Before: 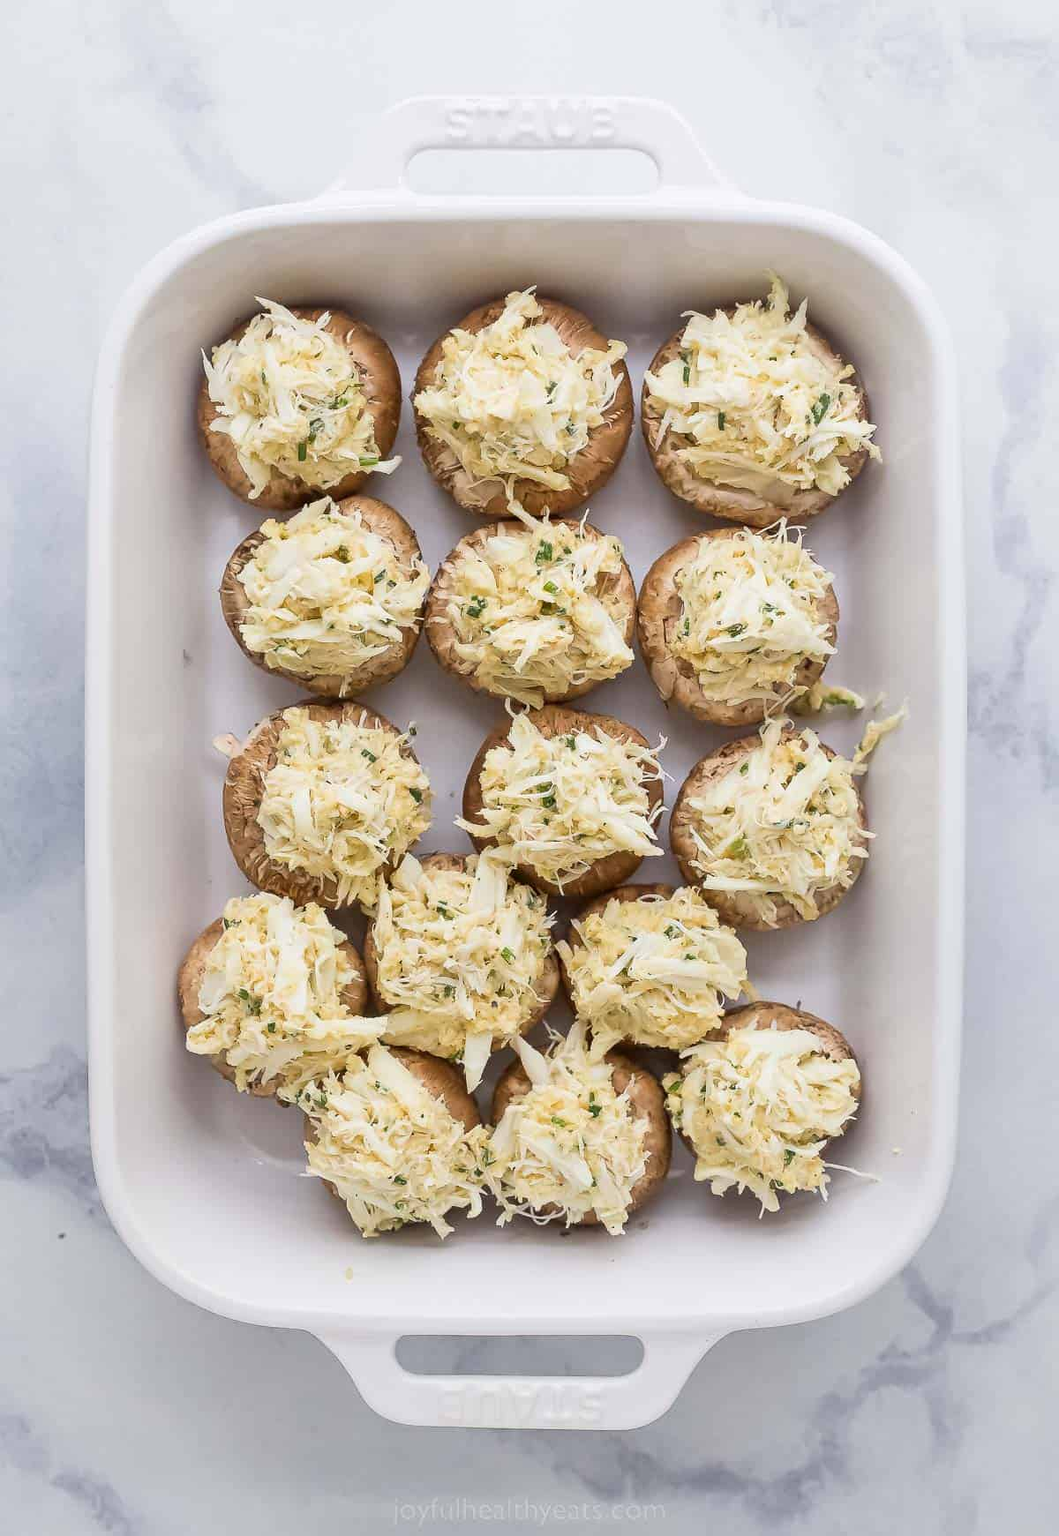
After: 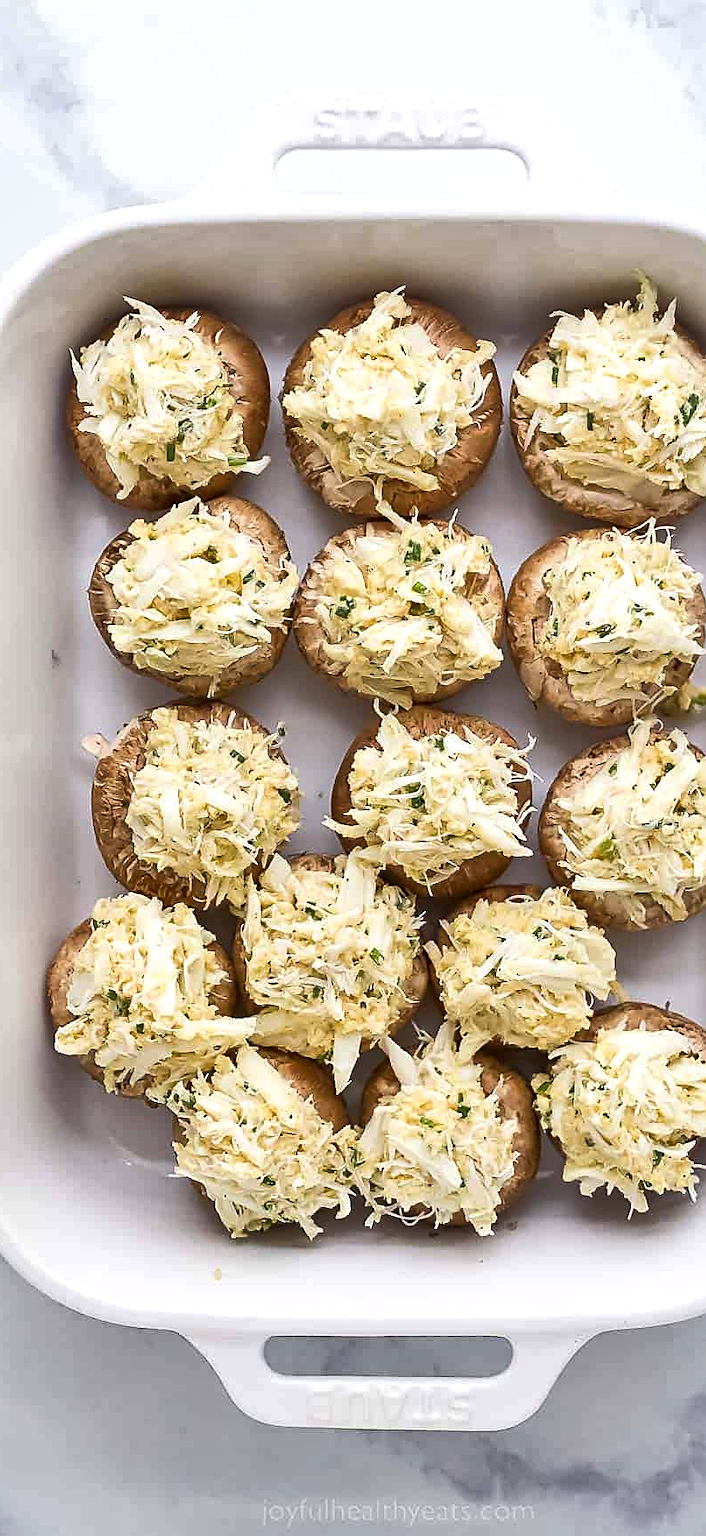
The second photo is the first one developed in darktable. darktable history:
crop and rotate: left 12.452%, right 20.801%
shadows and highlights: soften with gaussian
sharpen: amount 0.495
exposure: exposure 0.293 EV, compensate highlight preservation false
